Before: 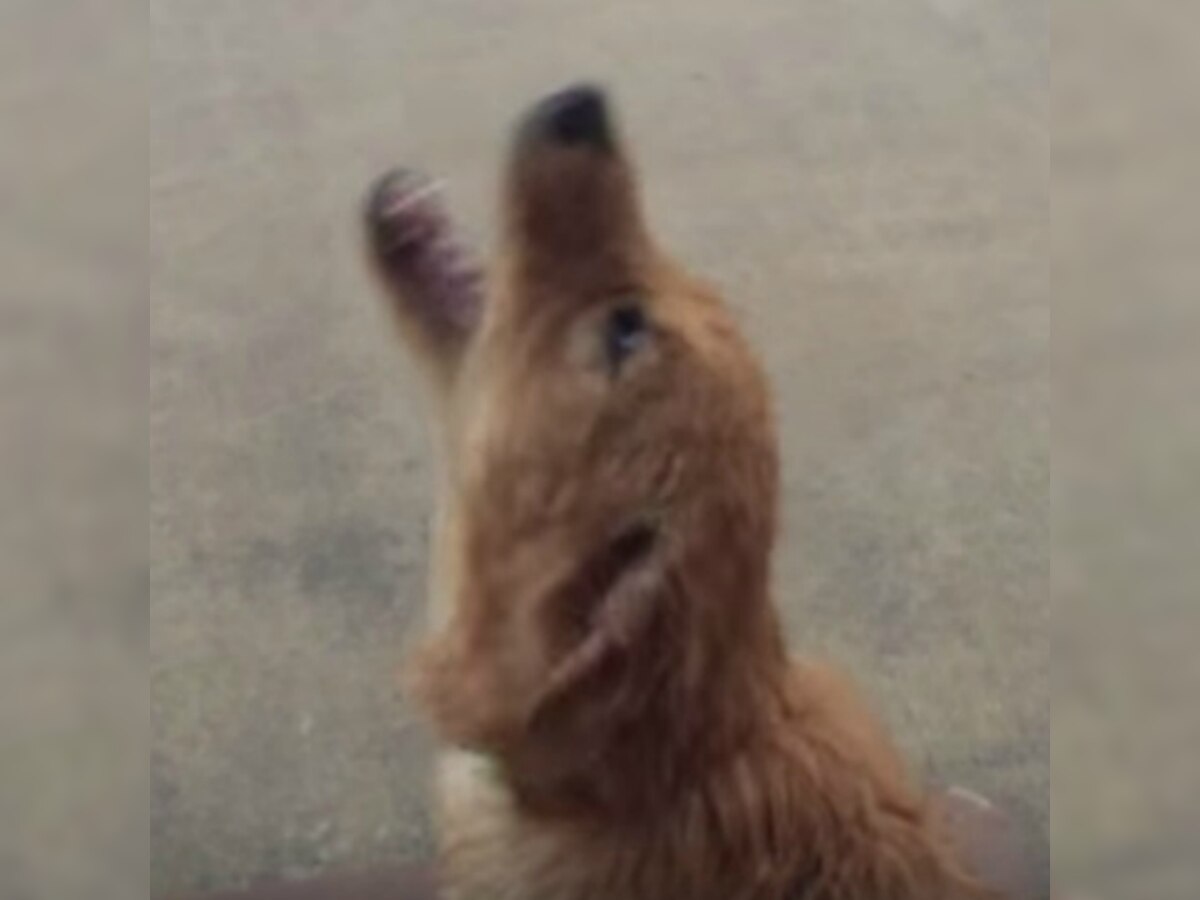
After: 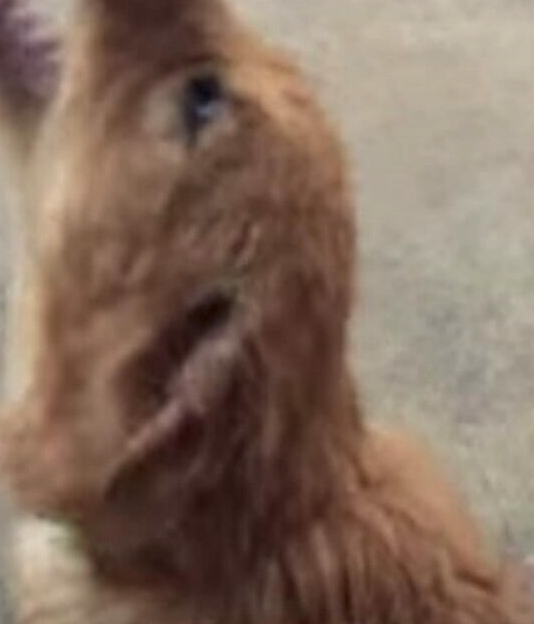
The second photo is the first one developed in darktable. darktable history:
crop: left 35.324%, top 25.76%, right 19.964%, bottom 3.459%
local contrast: on, module defaults
exposure: black level correction 0, exposure 0.498 EV, compensate highlight preservation false
sharpen: on, module defaults
